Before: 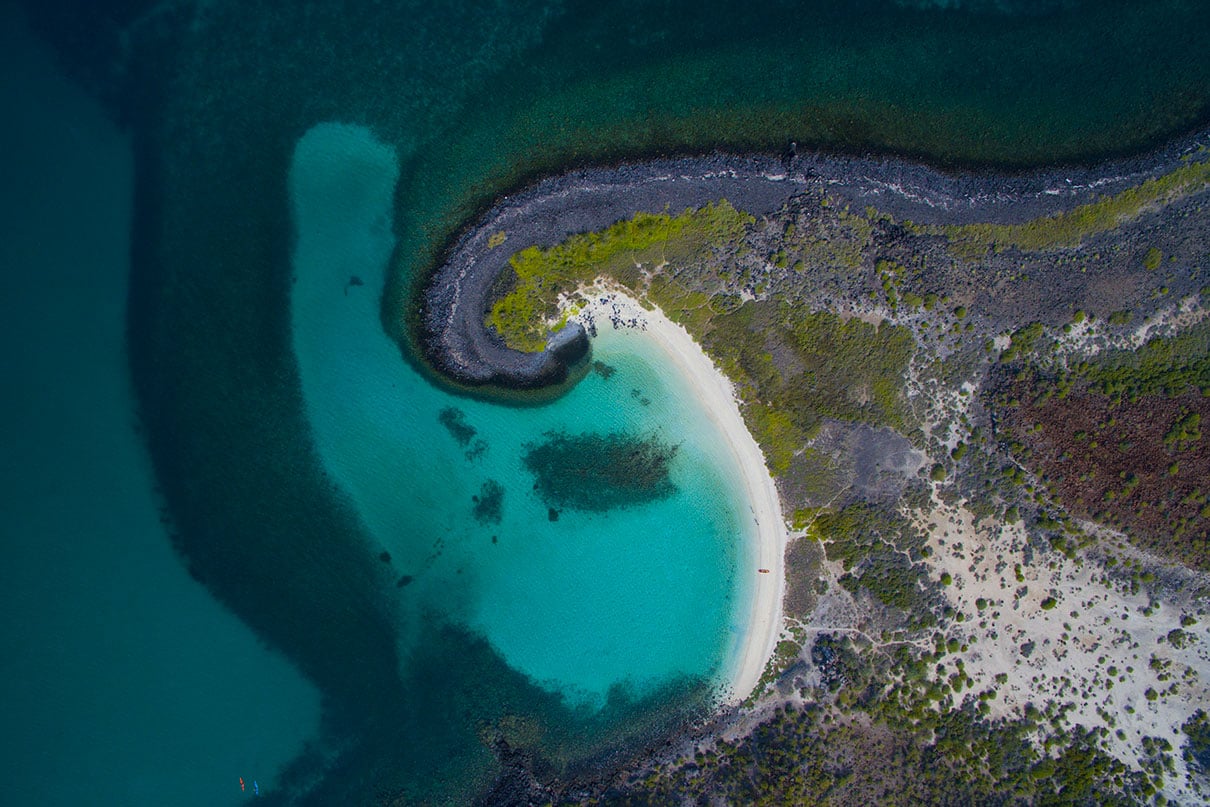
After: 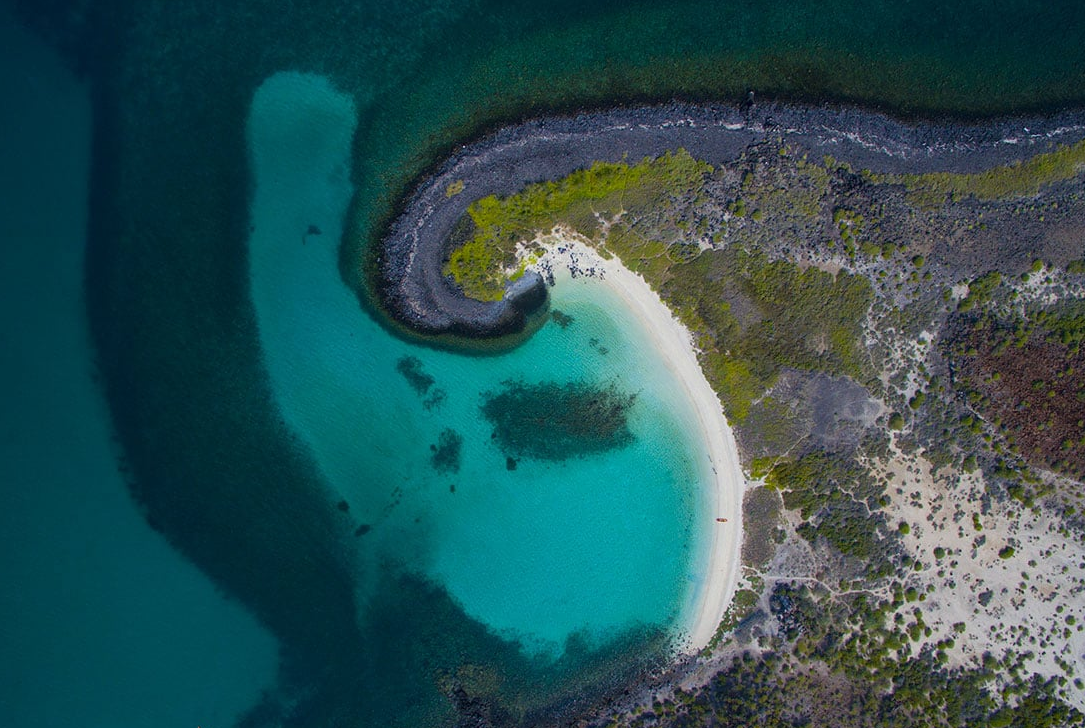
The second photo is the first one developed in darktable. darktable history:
crop: left 3.502%, top 6.378%, right 6.803%, bottom 3.295%
